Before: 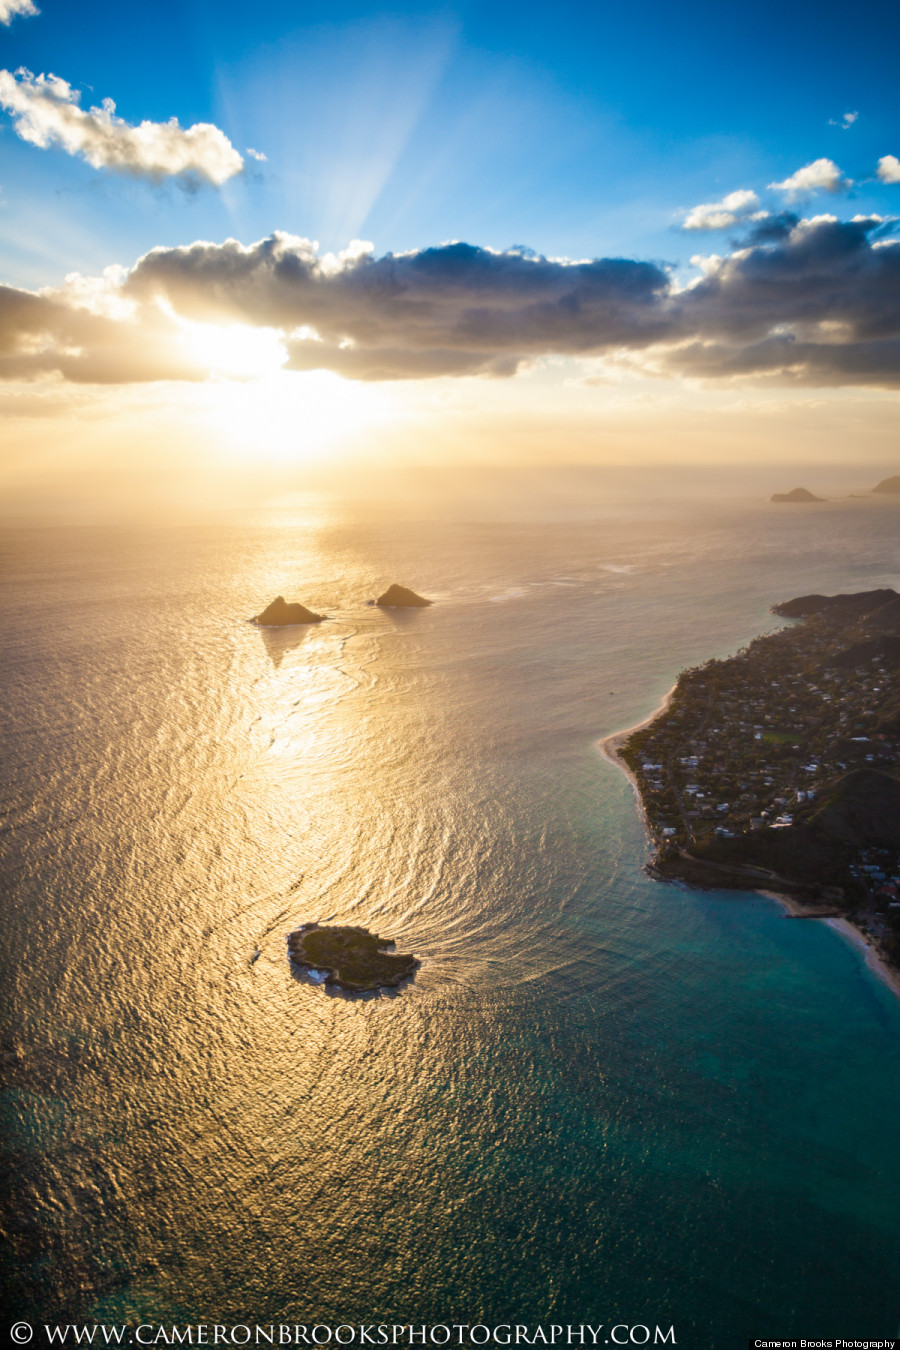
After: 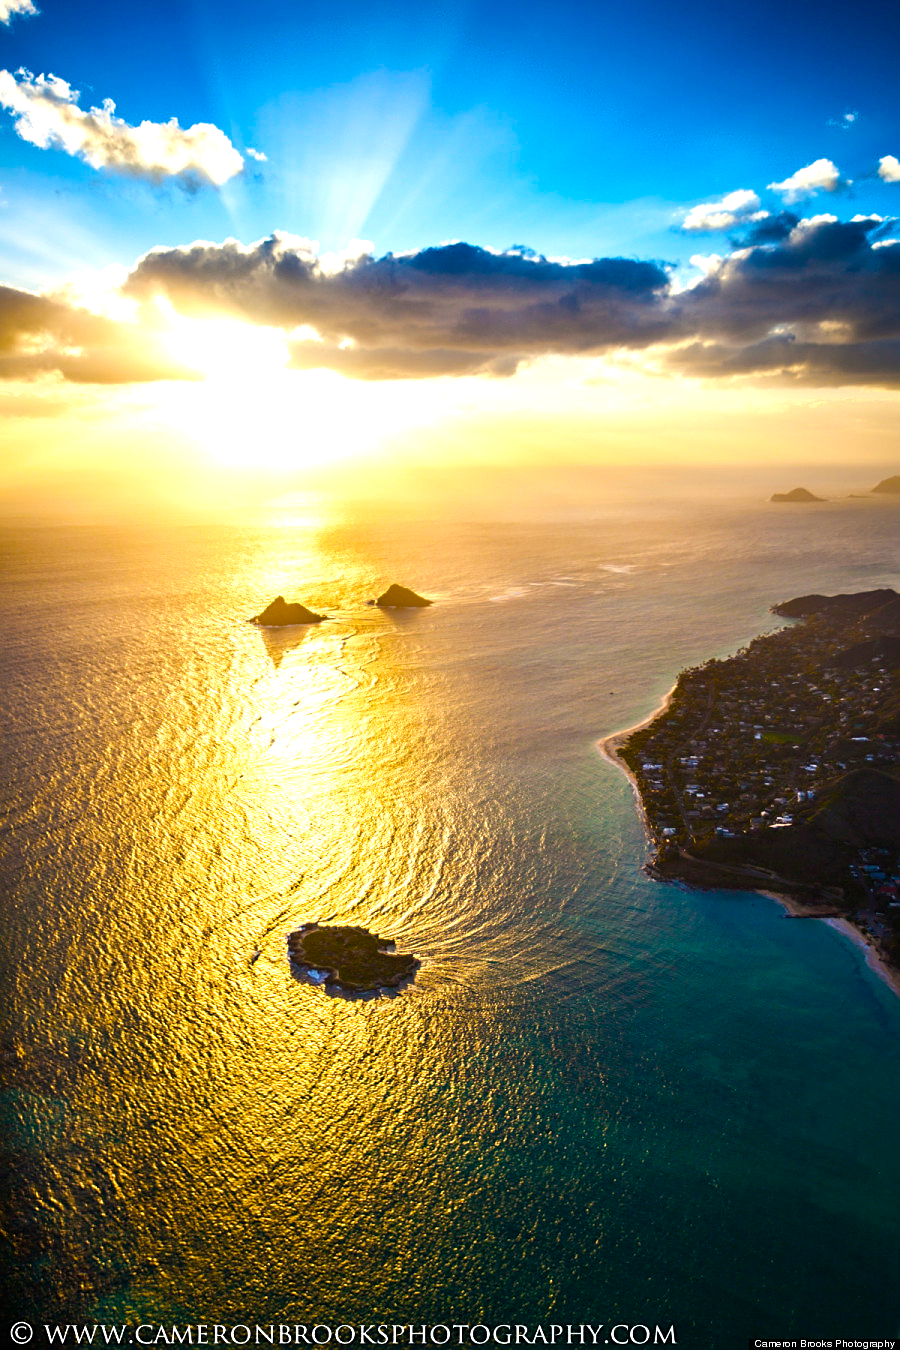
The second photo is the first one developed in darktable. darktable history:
sharpen: on, module defaults
color balance rgb: linear chroma grading › global chroma 9%, perceptual saturation grading › global saturation 36%, perceptual saturation grading › shadows 35%, perceptual brilliance grading › global brilliance 15%, perceptual brilliance grading › shadows -35%, global vibrance 15%
